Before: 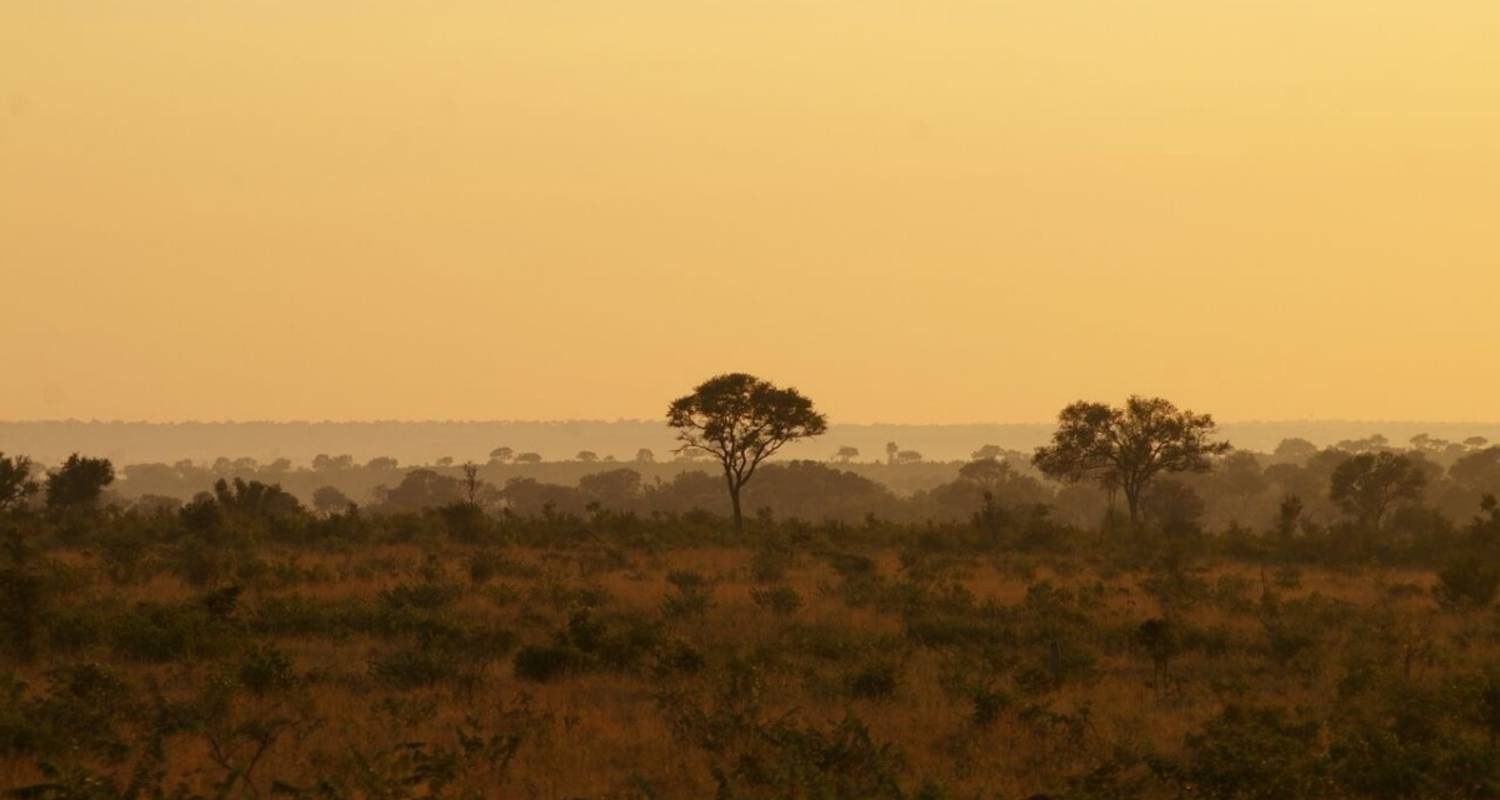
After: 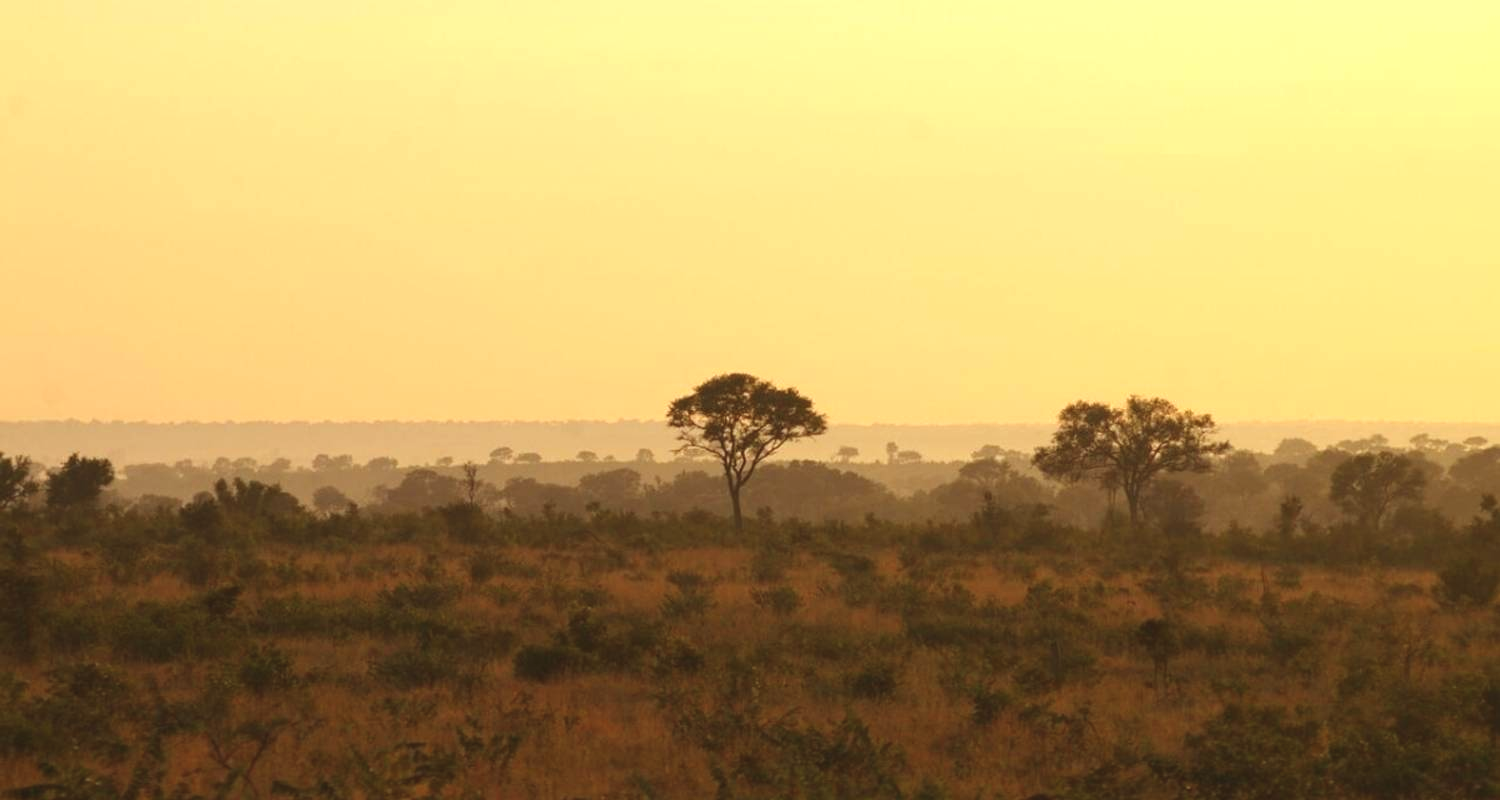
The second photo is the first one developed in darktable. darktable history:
exposure: black level correction -0.005, exposure 0.612 EV, compensate exposure bias true, compensate highlight preservation false
color correction: highlights a* -2.71, highlights b* -1.9, shadows a* 1.97, shadows b* 2.64
